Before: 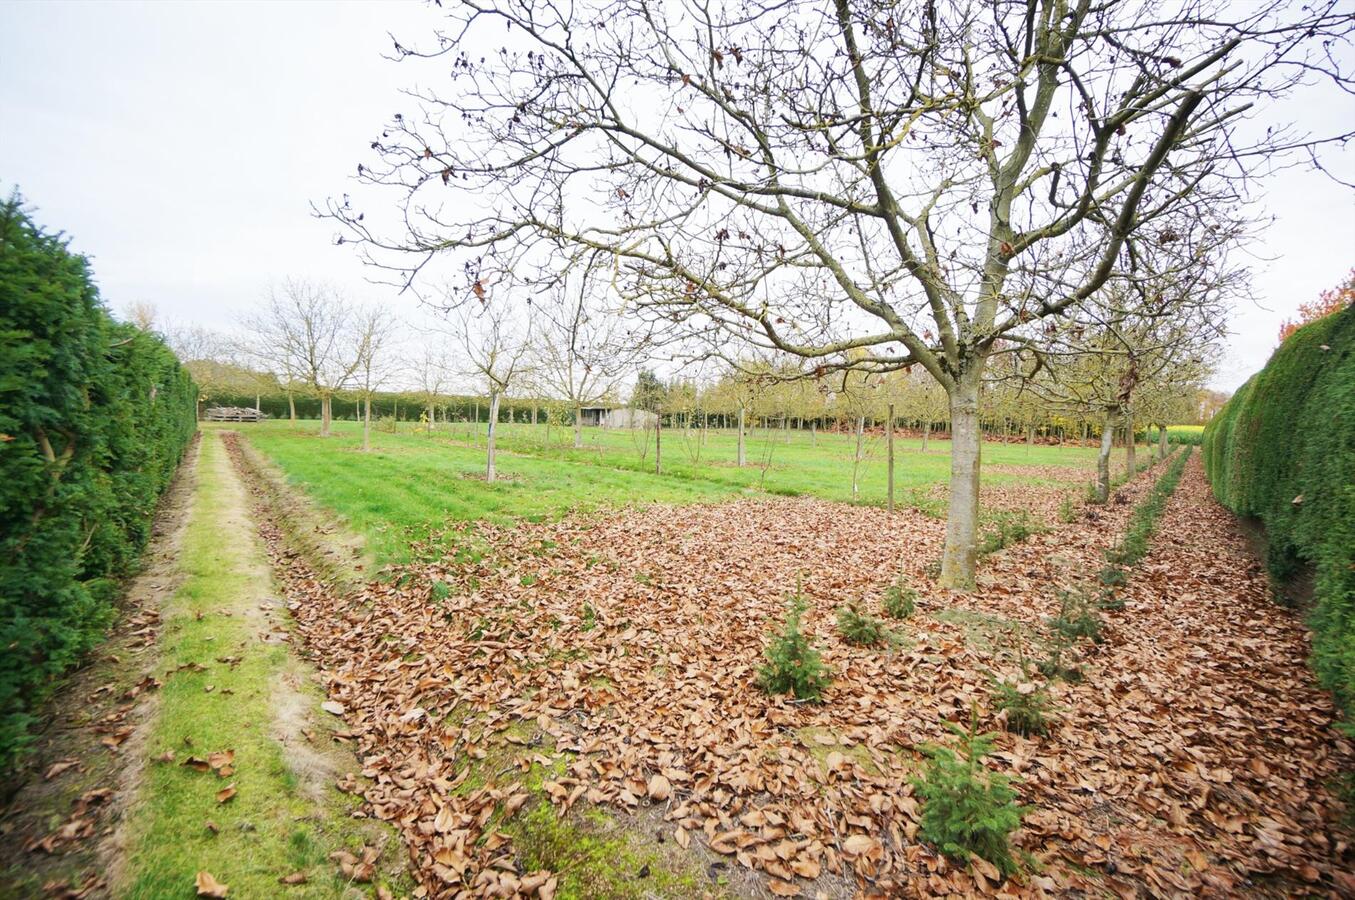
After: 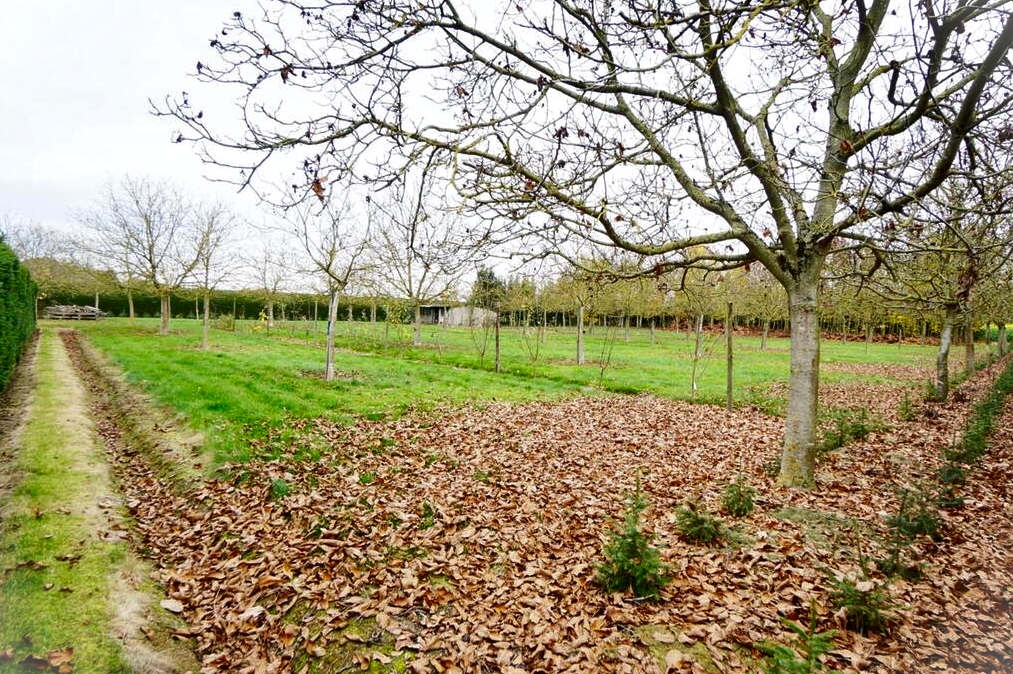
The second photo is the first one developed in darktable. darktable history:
contrast brightness saturation: contrast 0.098, brightness -0.276, saturation 0.143
crop and rotate: left 11.888%, top 11.346%, right 13.345%, bottom 13.665%
vignetting: fall-off start 100.19%, fall-off radius 70.62%, brightness 0.291, saturation 0.003, width/height ratio 1.178, dithering 16-bit output
local contrast: highlights 105%, shadows 102%, detail 120%, midtone range 0.2
